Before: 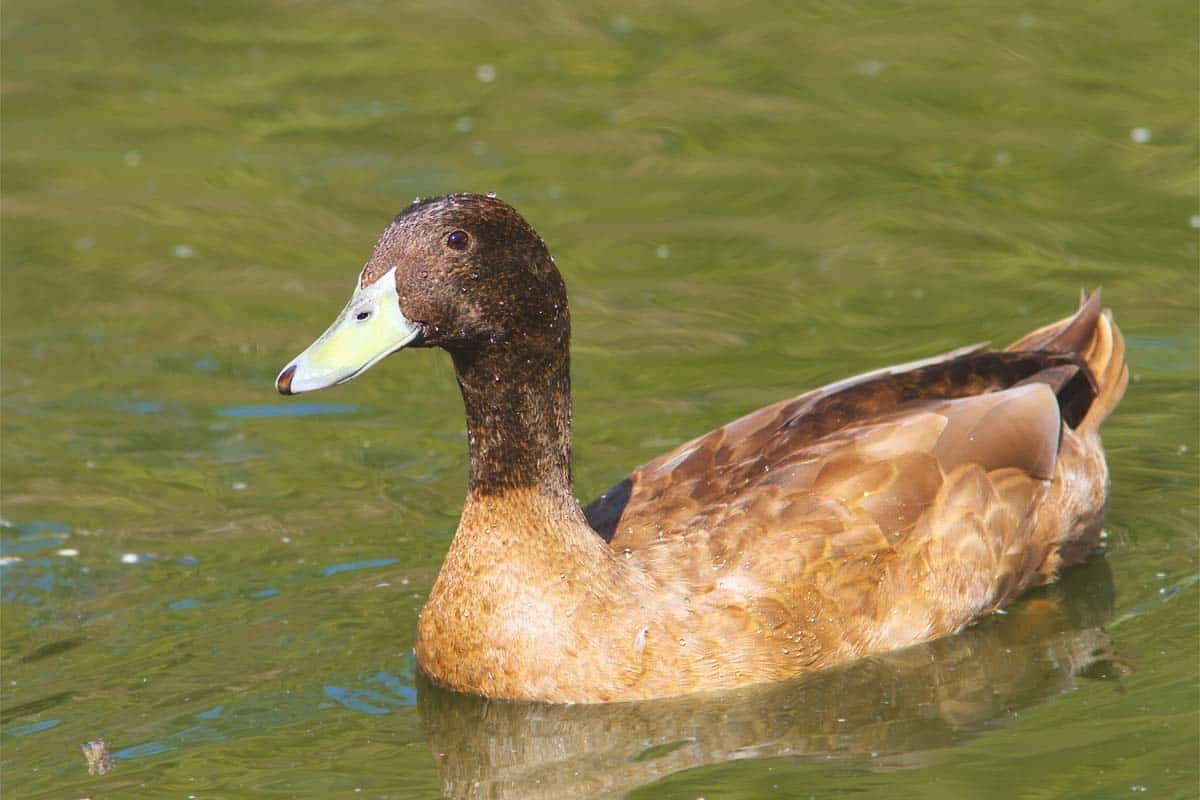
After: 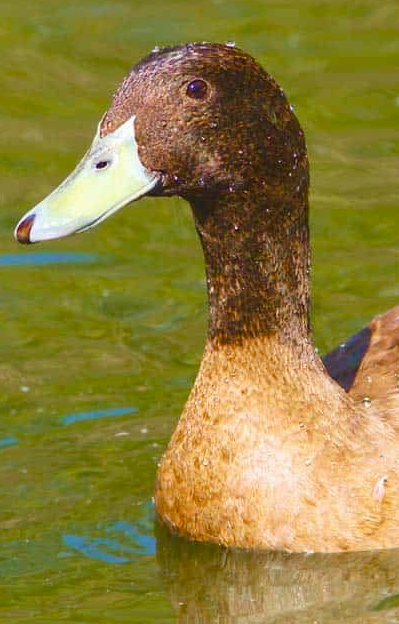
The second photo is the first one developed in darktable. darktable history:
velvia: on, module defaults
color balance rgb: linear chroma grading › global chroma 0.866%, perceptual saturation grading › global saturation 20%, perceptual saturation grading › highlights -25.896%, perceptual saturation grading › shadows 49.93%, global vibrance 5.709%
crop and rotate: left 21.797%, top 18.903%, right 44.909%, bottom 2.993%
